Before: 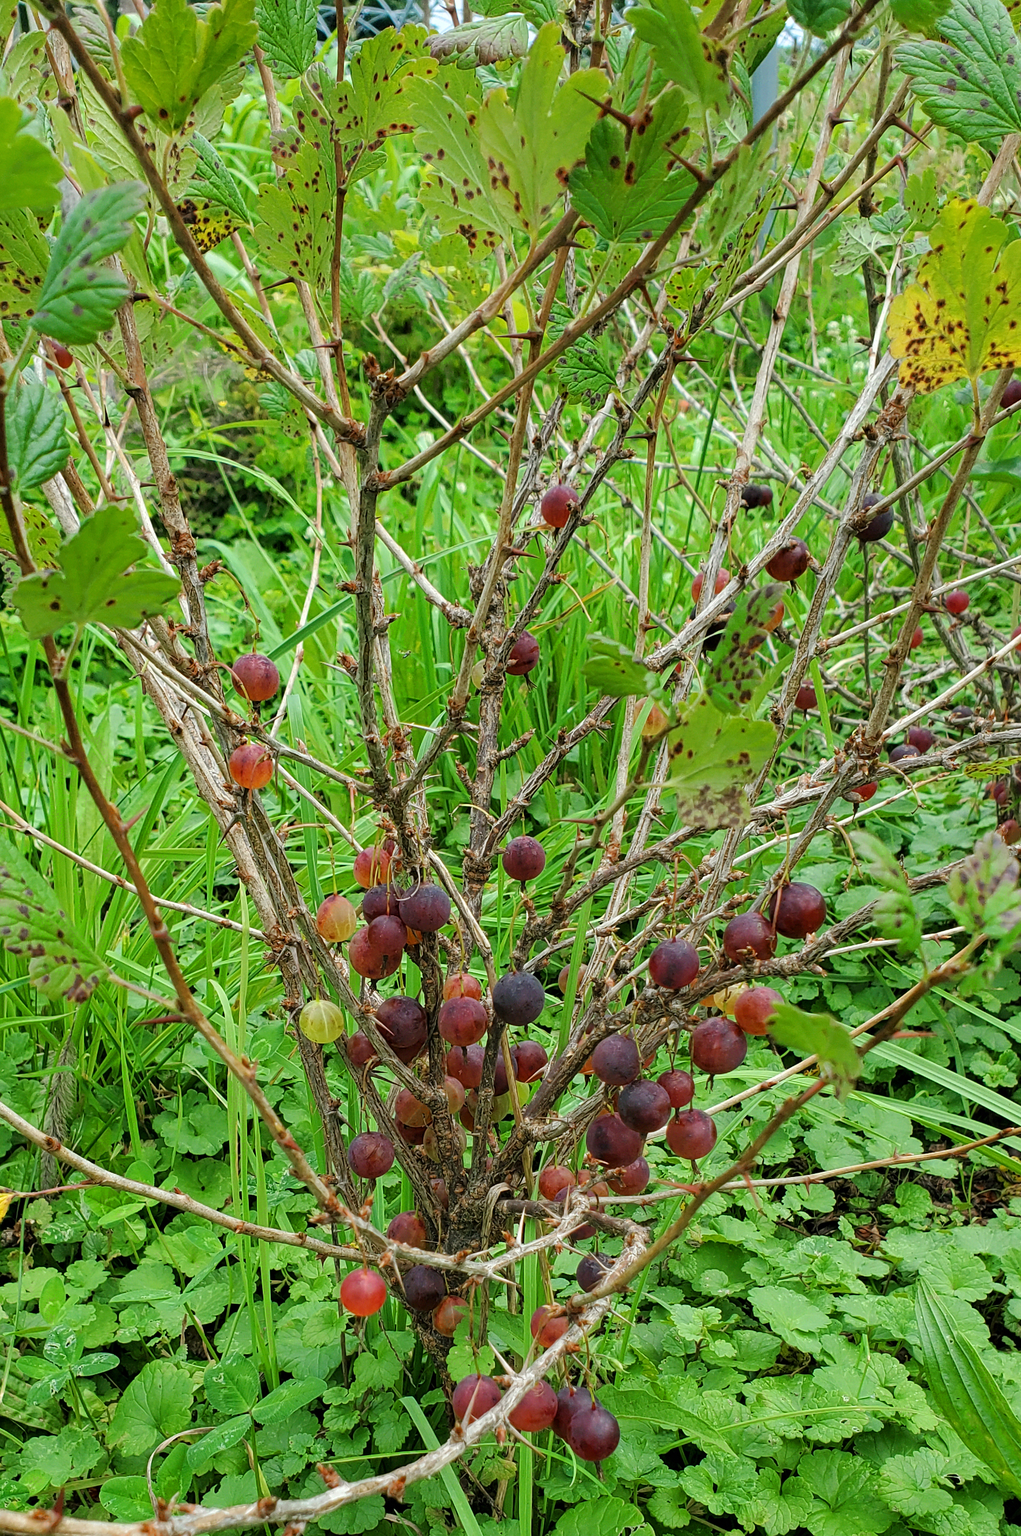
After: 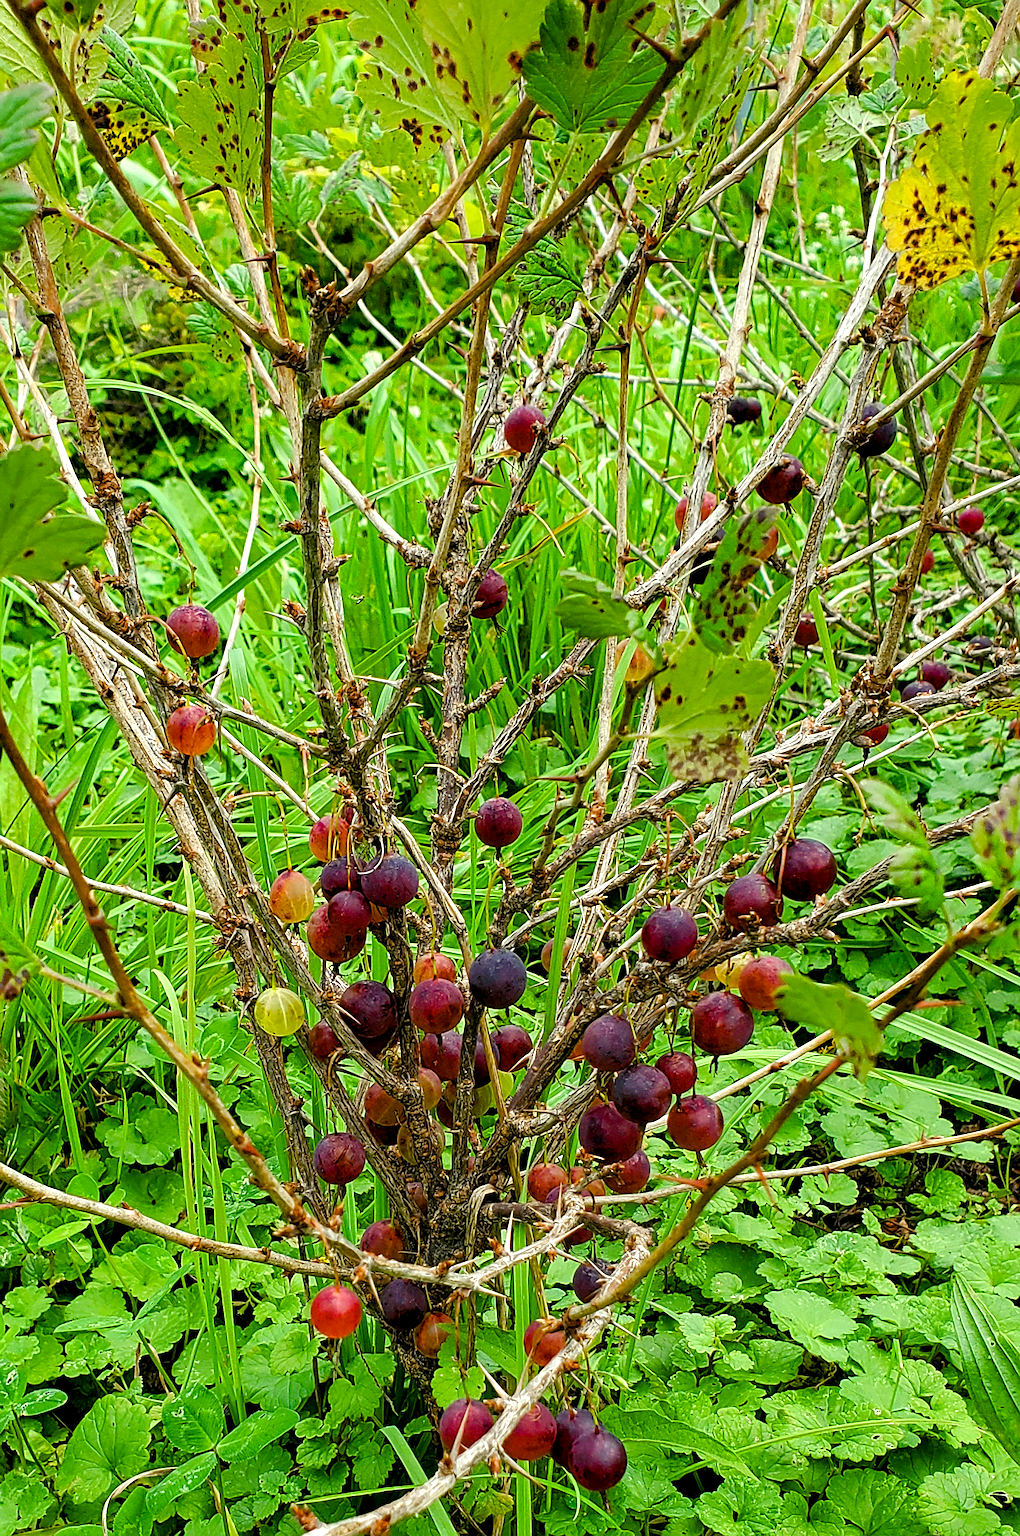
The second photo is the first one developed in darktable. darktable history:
crop and rotate: angle 1.96°, left 5.673%, top 5.673%
color balance rgb: shadows lift › luminance -21.66%, shadows lift › chroma 6.57%, shadows lift › hue 270°, power › chroma 0.68%, power › hue 60°, highlights gain › luminance 6.08%, highlights gain › chroma 1.33%, highlights gain › hue 90°, global offset › luminance -0.87%, perceptual saturation grading › global saturation 26.86%, perceptual saturation grading › highlights -28.39%, perceptual saturation grading › mid-tones 15.22%, perceptual saturation grading › shadows 33.98%, perceptual brilliance grading › highlights 10%, perceptual brilliance grading › mid-tones 5%
sharpen: on, module defaults
